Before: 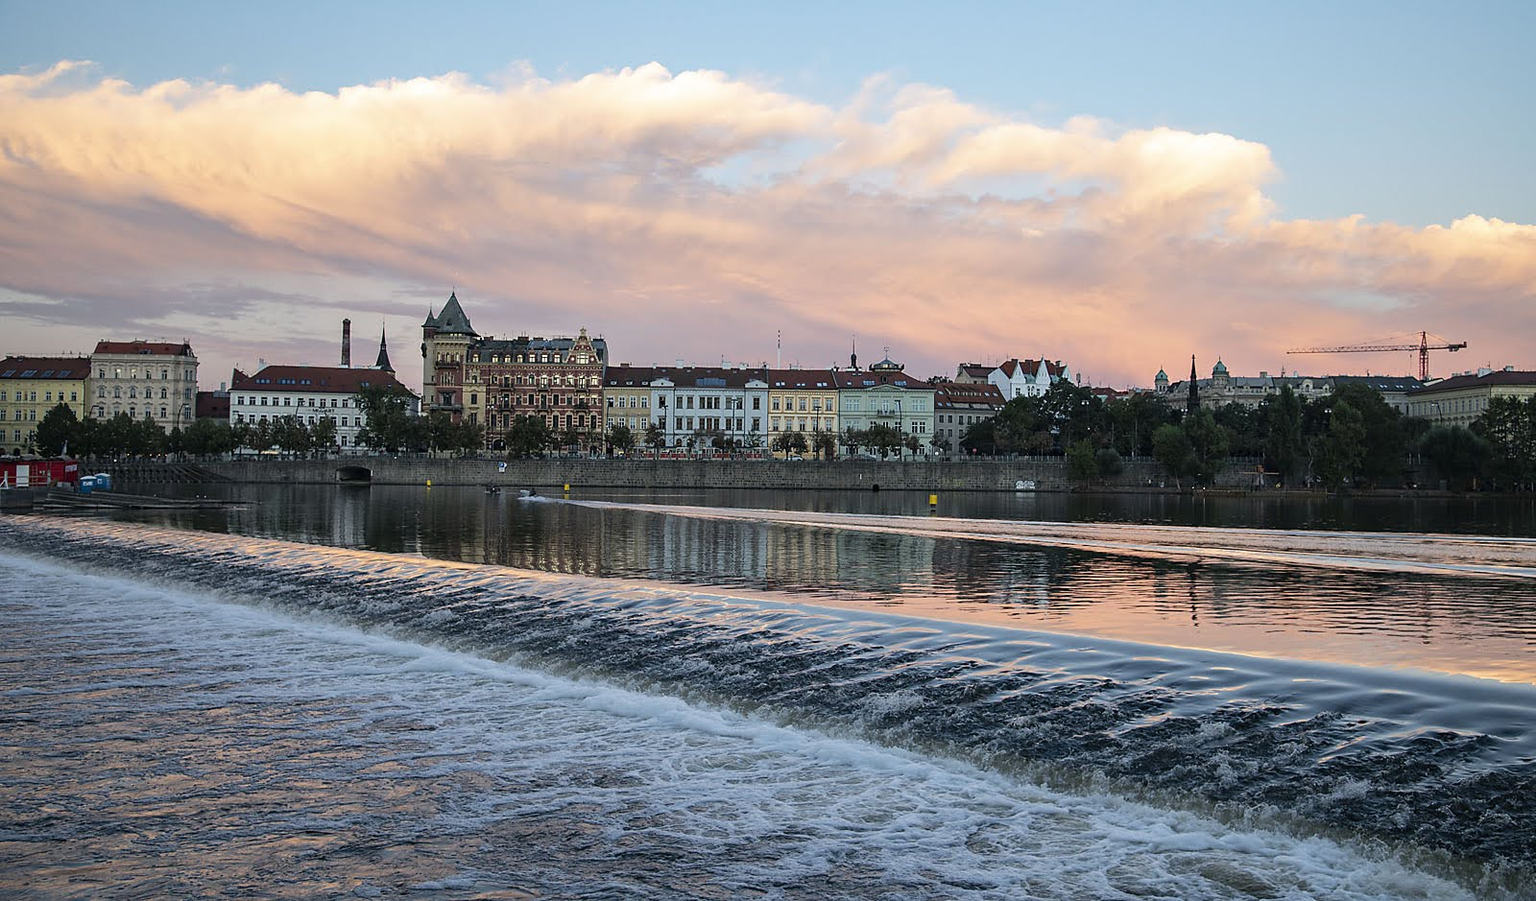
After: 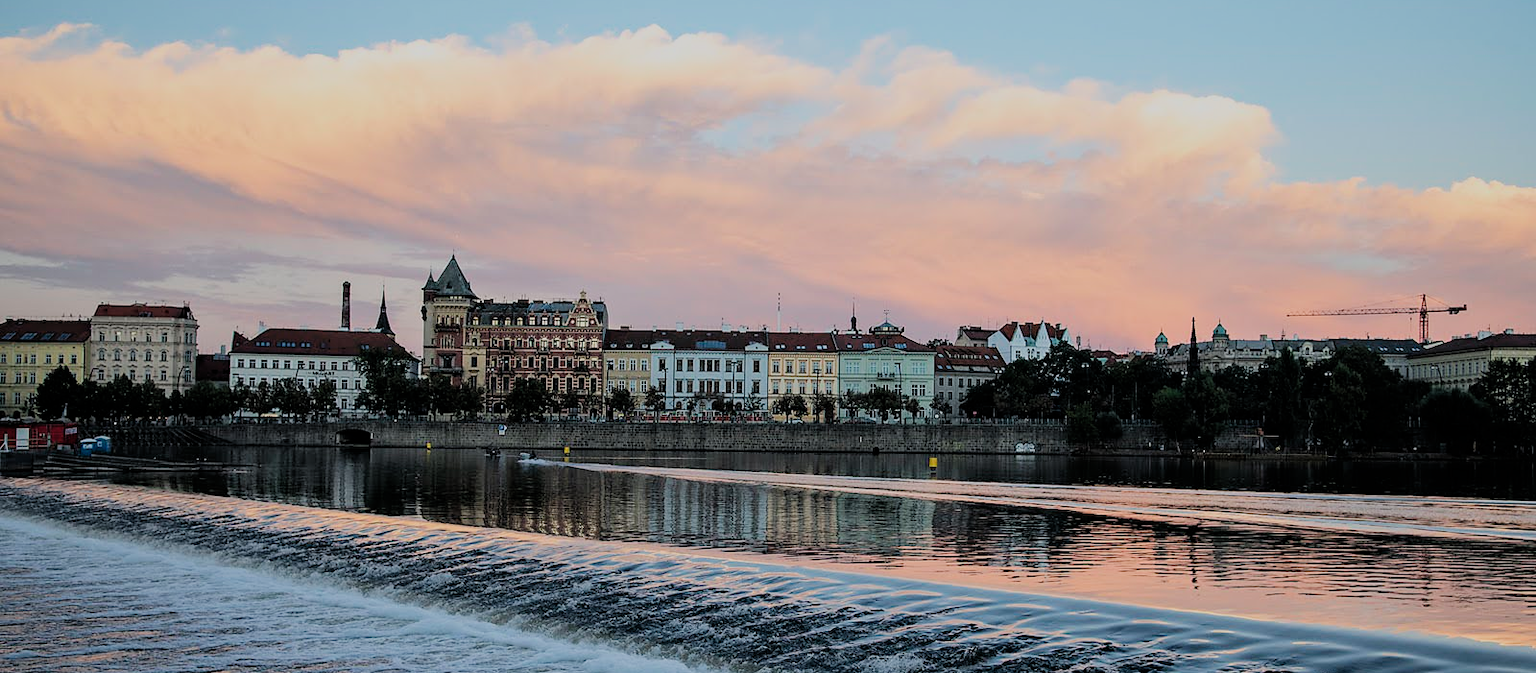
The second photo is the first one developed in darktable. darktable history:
filmic rgb: black relative exposure -9.23 EV, white relative exposure 6.8 EV, hardness 3.06, contrast 1.05, color science v4 (2020)
crop: top 4.21%, bottom 20.971%
